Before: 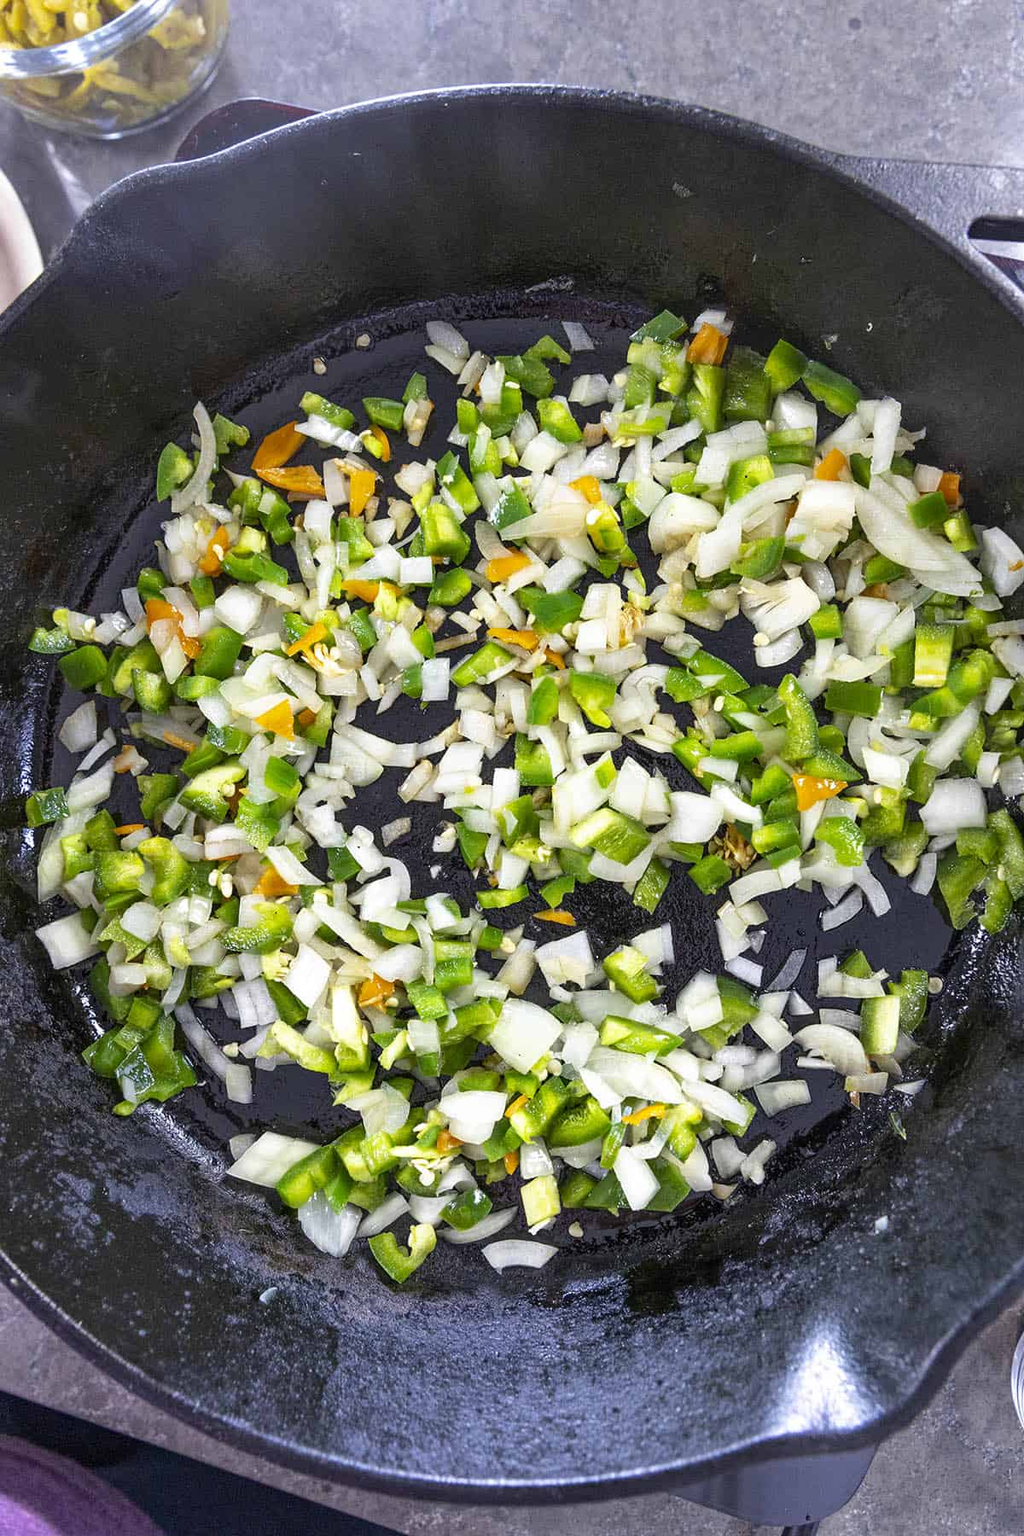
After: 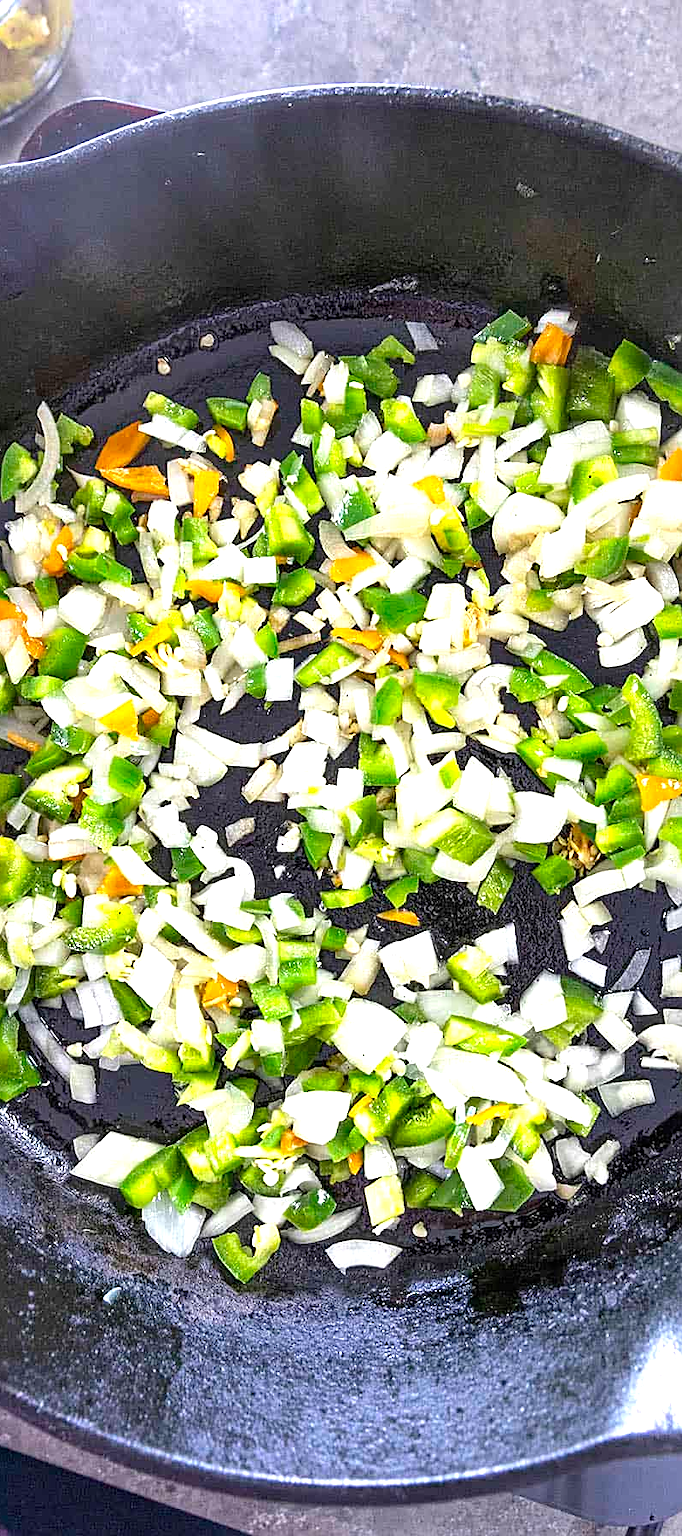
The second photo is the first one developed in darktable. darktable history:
crop and rotate: left 15.254%, right 18.023%
exposure: black level correction 0, exposure 0.702 EV, compensate highlight preservation false
sharpen: on, module defaults
